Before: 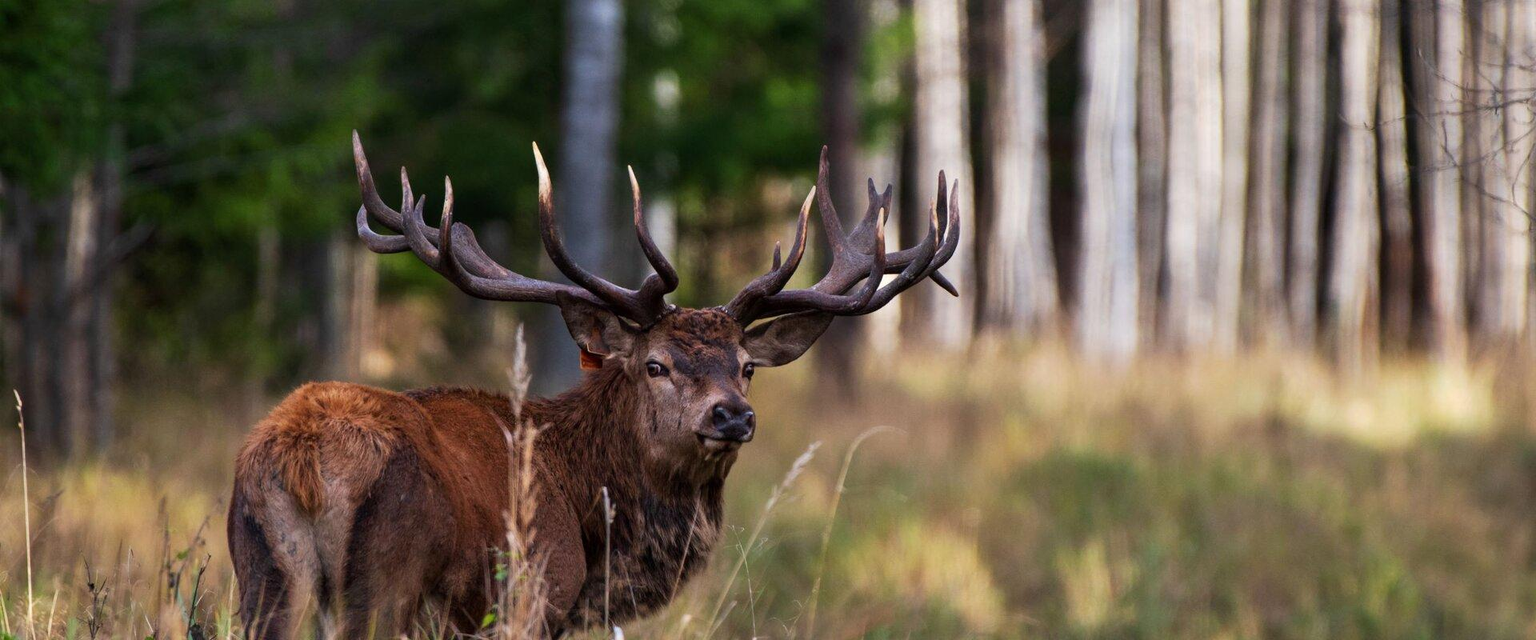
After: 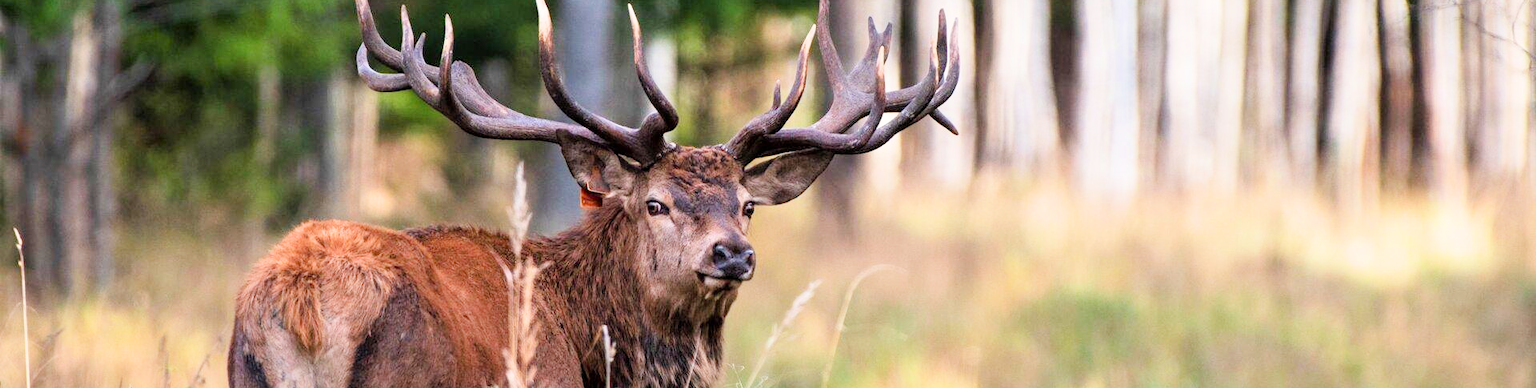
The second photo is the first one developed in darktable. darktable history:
crop and rotate: top 25.268%, bottom 14.052%
exposure: exposure 1.988 EV, compensate exposure bias true, compensate highlight preservation false
filmic rgb: black relative exposure -7.65 EV, white relative exposure 4.56 EV, hardness 3.61, contrast 0.995
